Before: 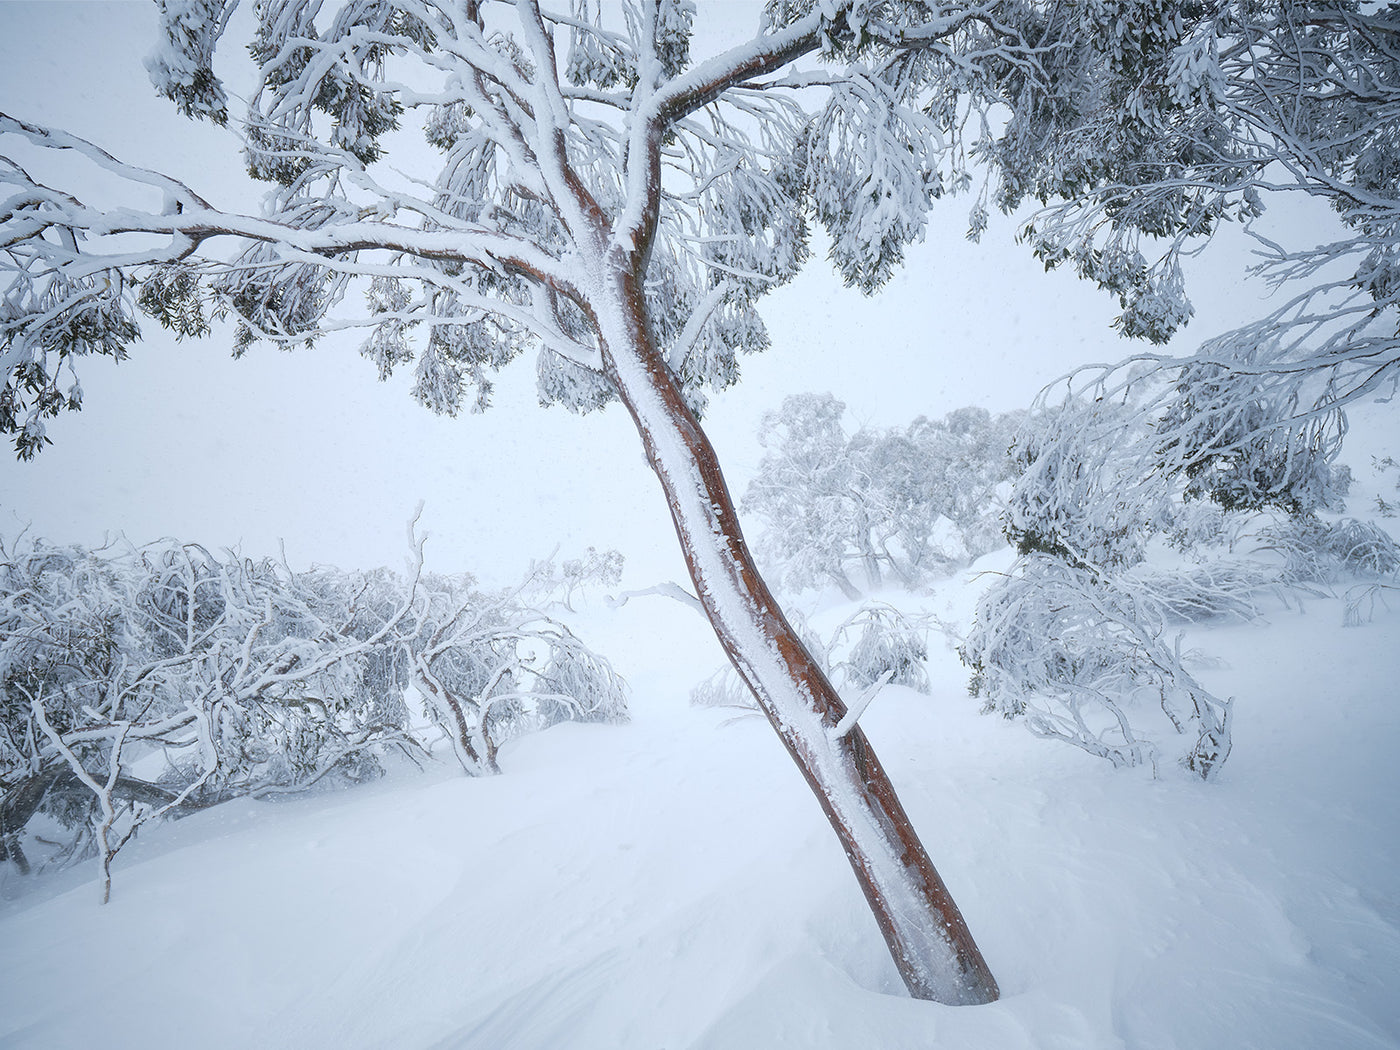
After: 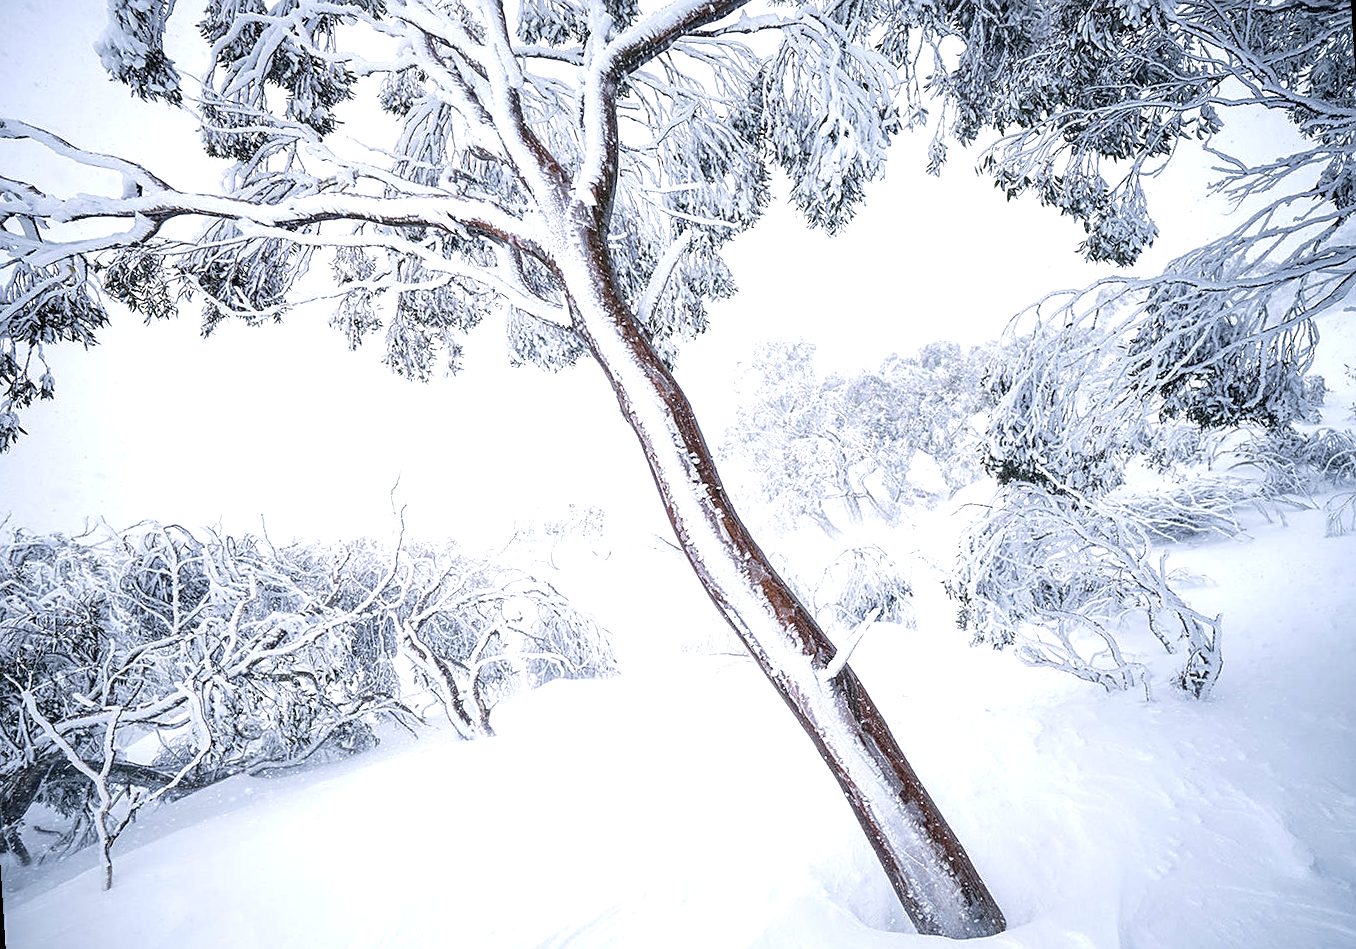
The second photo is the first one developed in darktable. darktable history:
color balance rgb: shadows lift › chroma 1.41%, shadows lift › hue 260°, power › chroma 0.5%, power › hue 260°, highlights gain › chroma 1%, highlights gain › hue 27°, saturation formula JzAzBz (2021)
sharpen: on, module defaults
local contrast: highlights 40%, shadows 60%, detail 136%, midtone range 0.514
tone equalizer: -8 EV -0.75 EV, -7 EV -0.7 EV, -6 EV -0.6 EV, -5 EV -0.4 EV, -3 EV 0.4 EV, -2 EV 0.6 EV, -1 EV 0.7 EV, +0 EV 0.75 EV, edges refinement/feathering 500, mask exposure compensation -1.57 EV, preserve details no
rotate and perspective: rotation -3.52°, crop left 0.036, crop right 0.964, crop top 0.081, crop bottom 0.919
